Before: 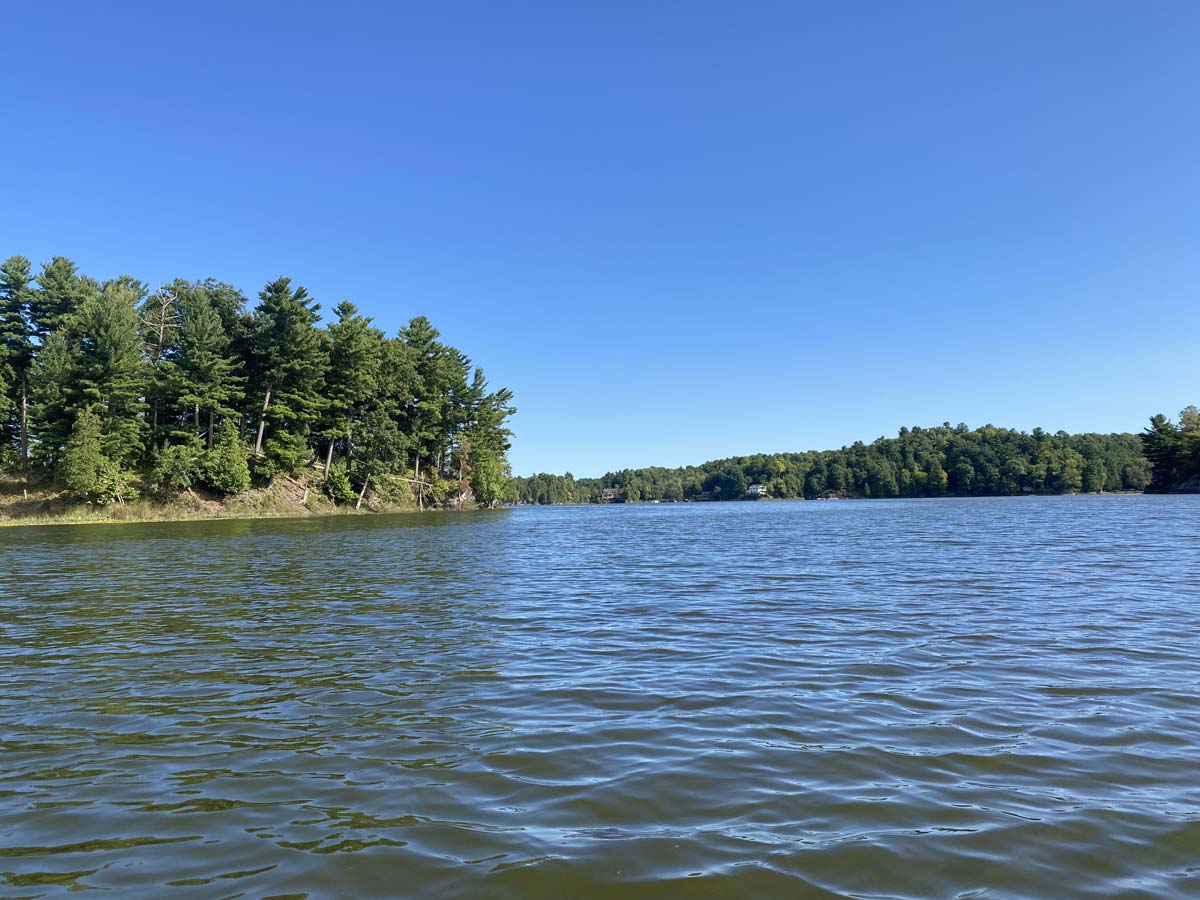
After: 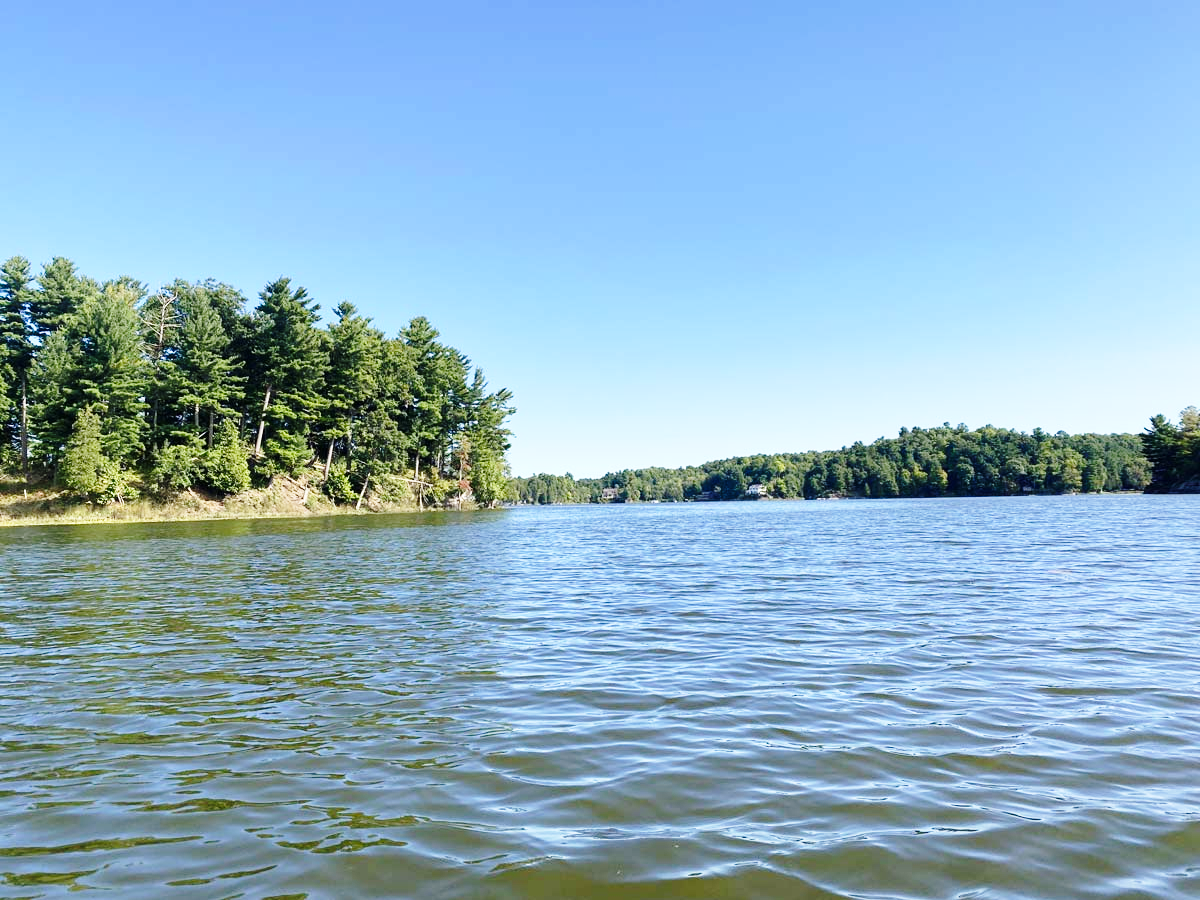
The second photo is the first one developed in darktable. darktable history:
exposure: exposure 0.197 EV, compensate highlight preservation false
base curve: curves: ch0 [(0, 0) (0.028, 0.03) (0.121, 0.232) (0.46, 0.748) (0.859, 0.968) (1, 1)], preserve colors none
